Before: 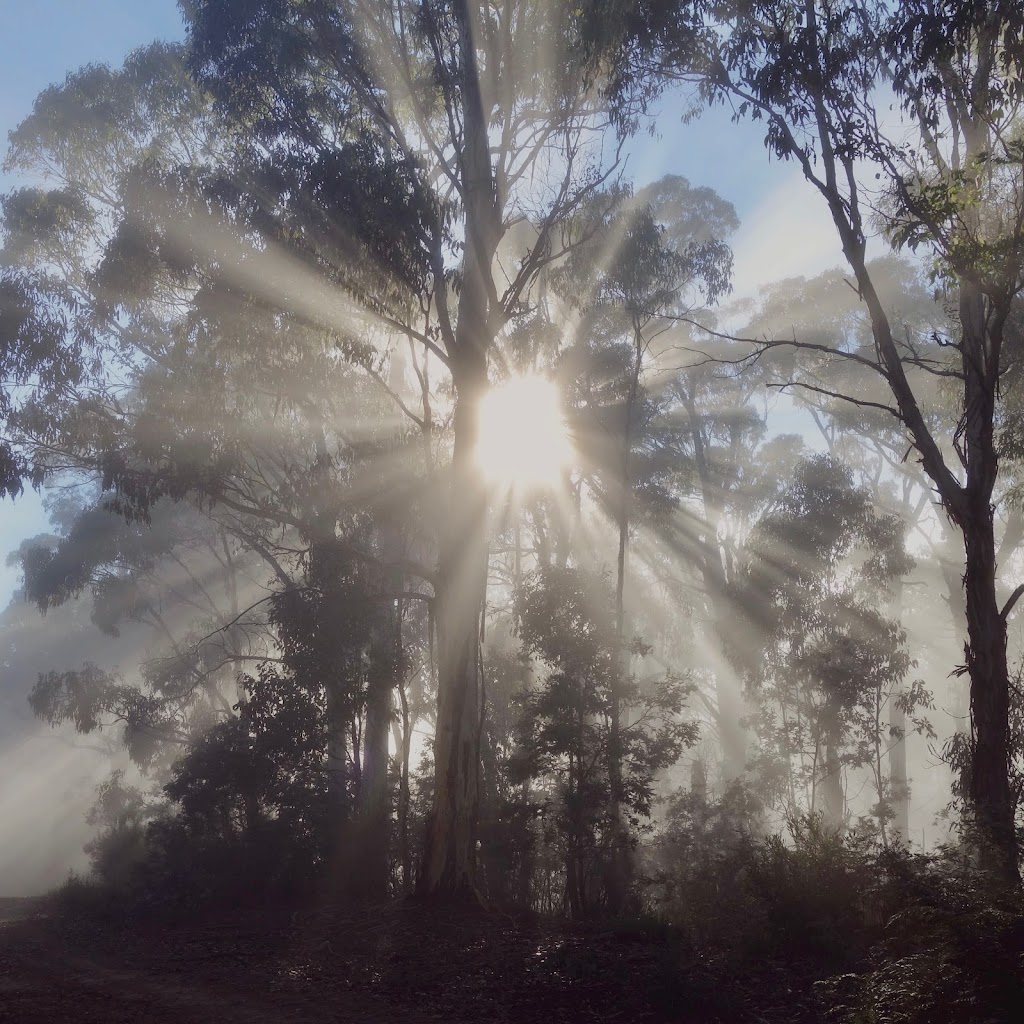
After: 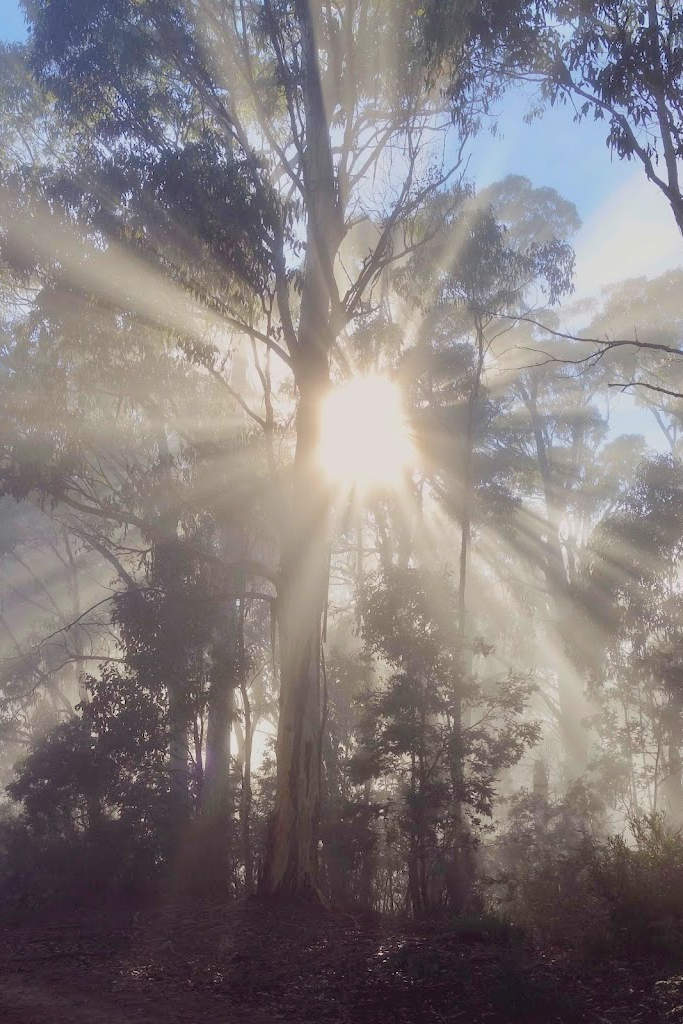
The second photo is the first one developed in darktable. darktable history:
crop and rotate: left 15.446%, right 17.836%
color balance rgb: perceptual saturation grading › global saturation 30%, global vibrance 20%
contrast brightness saturation: brightness 0.15
